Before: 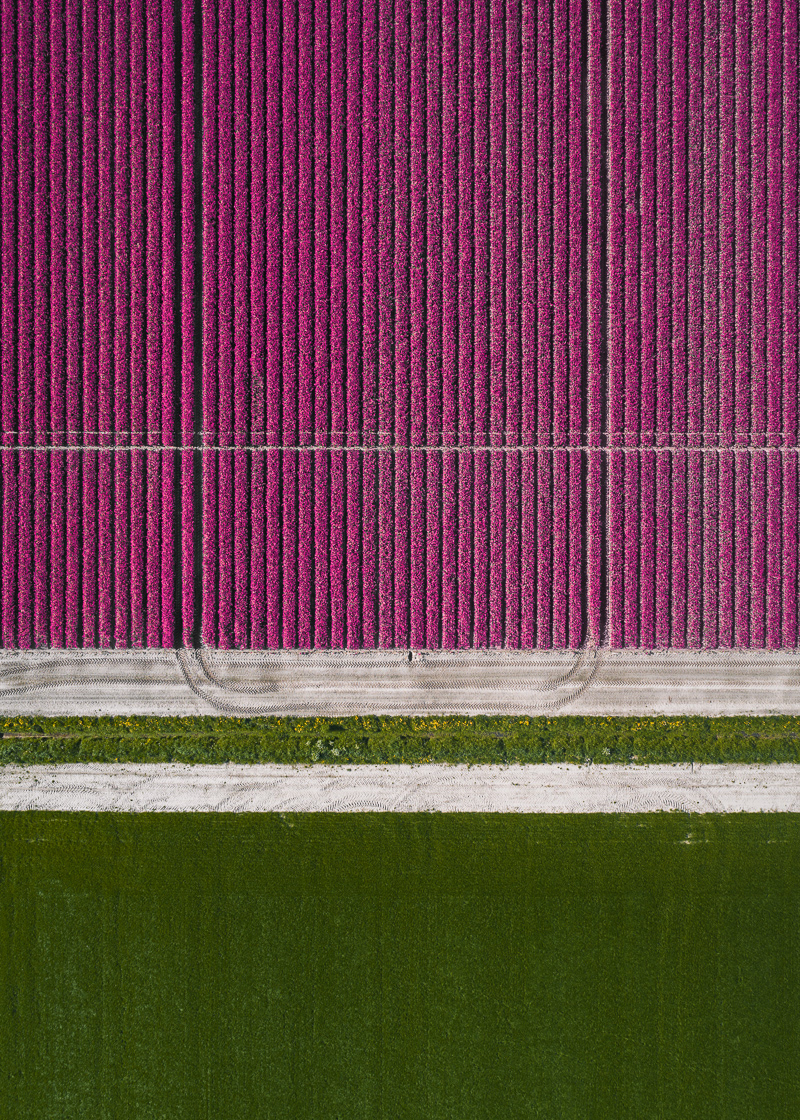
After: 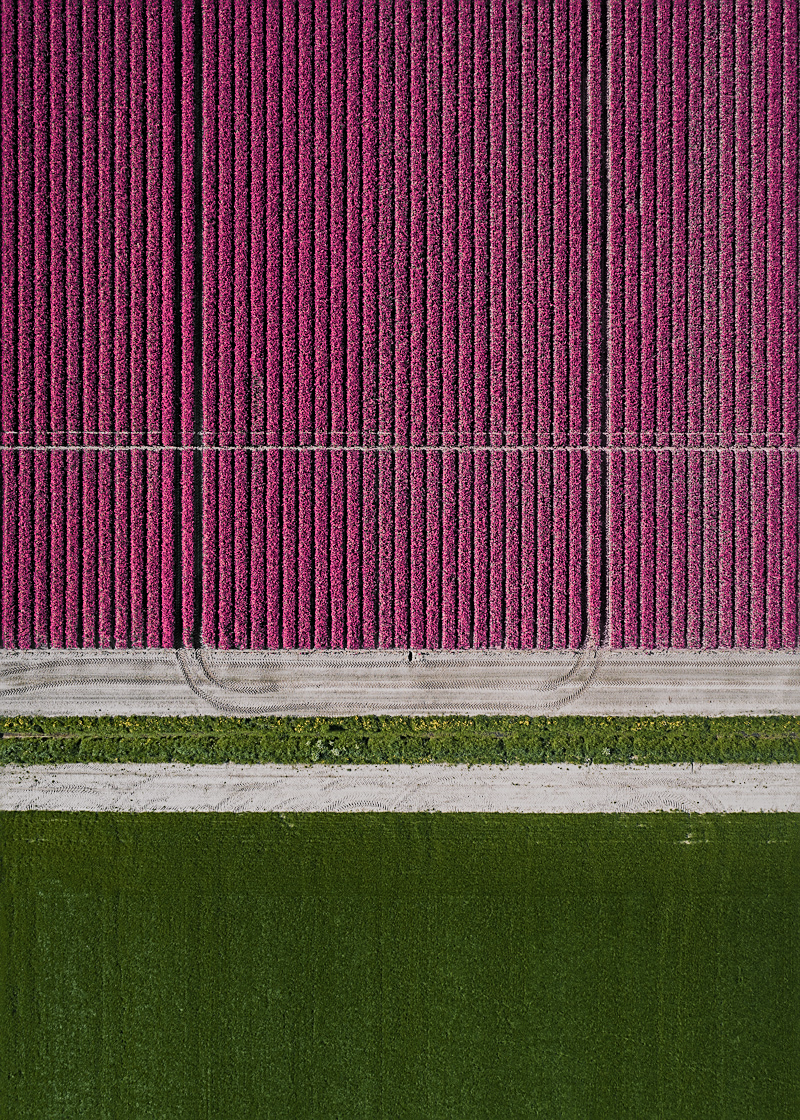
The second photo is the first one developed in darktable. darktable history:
color zones: curves: ch1 [(0.113, 0.438) (0.75, 0.5)]; ch2 [(0.12, 0.526) (0.75, 0.5)]
filmic rgb: middle gray luminance 18.42%, black relative exposure -9 EV, white relative exposure 3.75 EV, threshold 6 EV, target black luminance 0%, hardness 4.85, latitude 67.35%, contrast 0.955, highlights saturation mix 20%, shadows ↔ highlights balance 21.36%, add noise in highlights 0, preserve chrominance luminance Y, color science v3 (2019), use custom middle-gray values true, iterations of high-quality reconstruction 0, contrast in highlights soft, enable highlight reconstruction true
sharpen: on, module defaults
